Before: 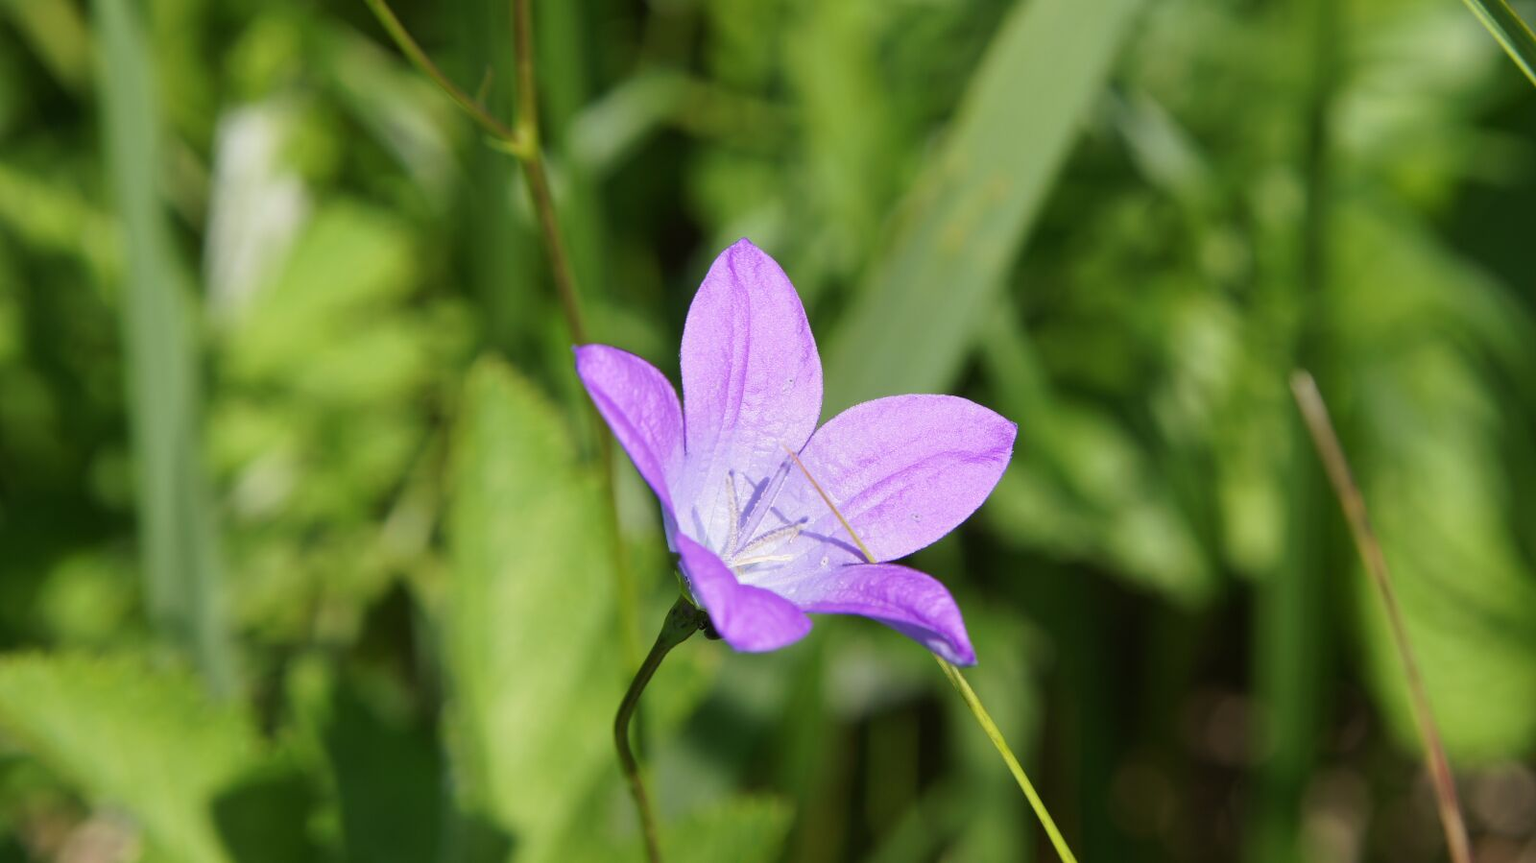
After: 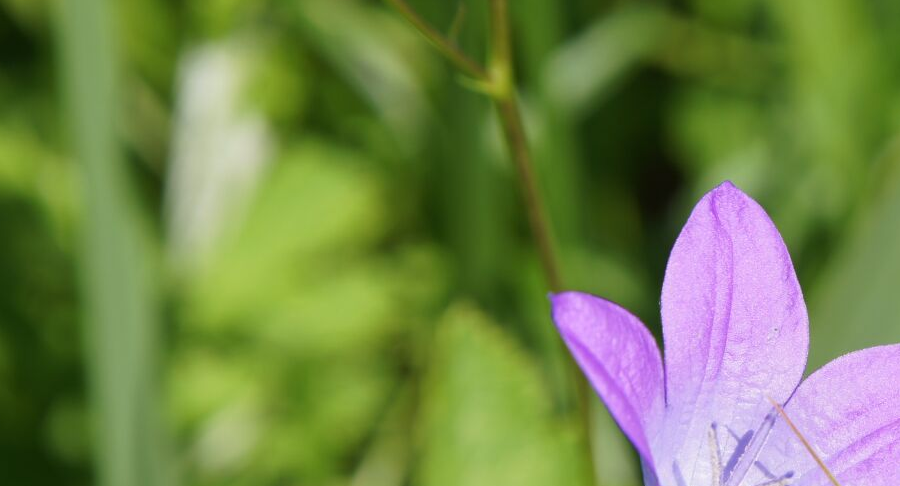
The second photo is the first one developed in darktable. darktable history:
crop and rotate: left 3.033%, top 7.525%, right 40.711%, bottom 38.402%
